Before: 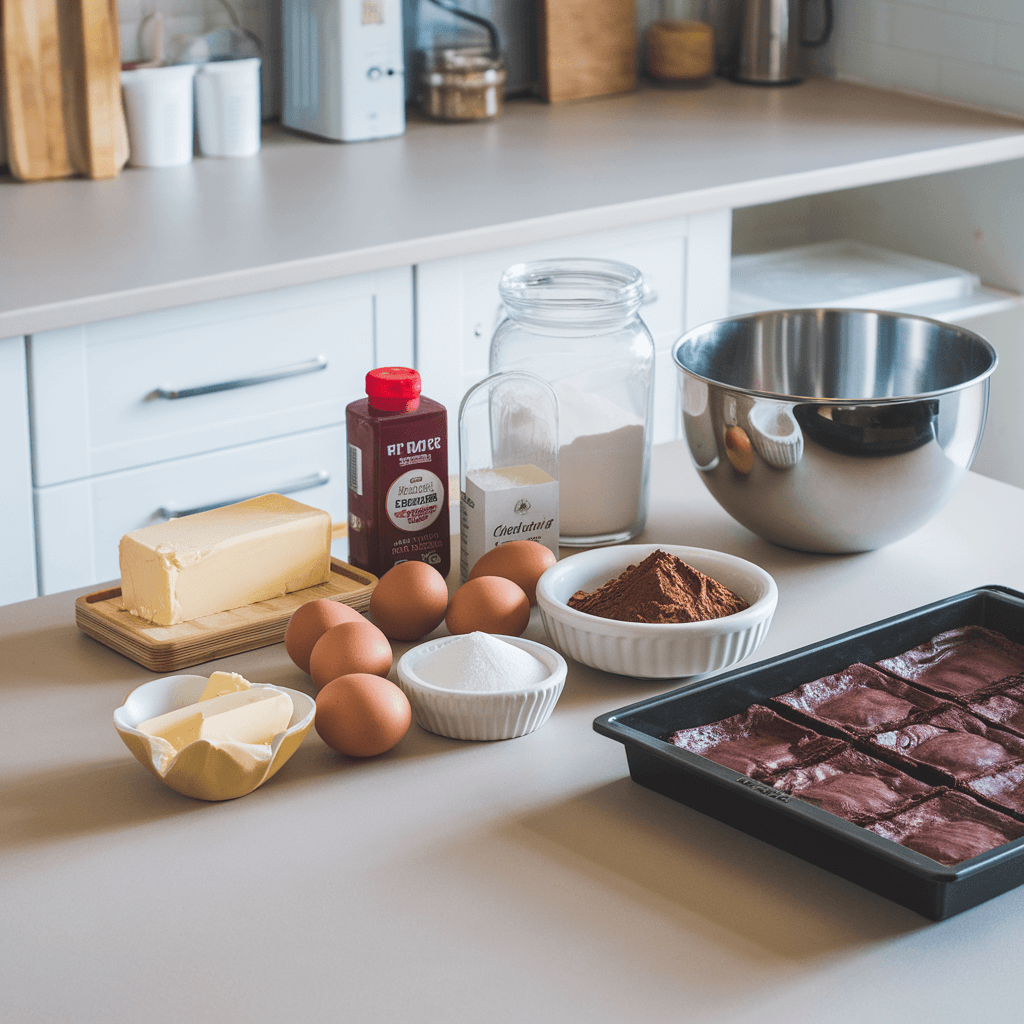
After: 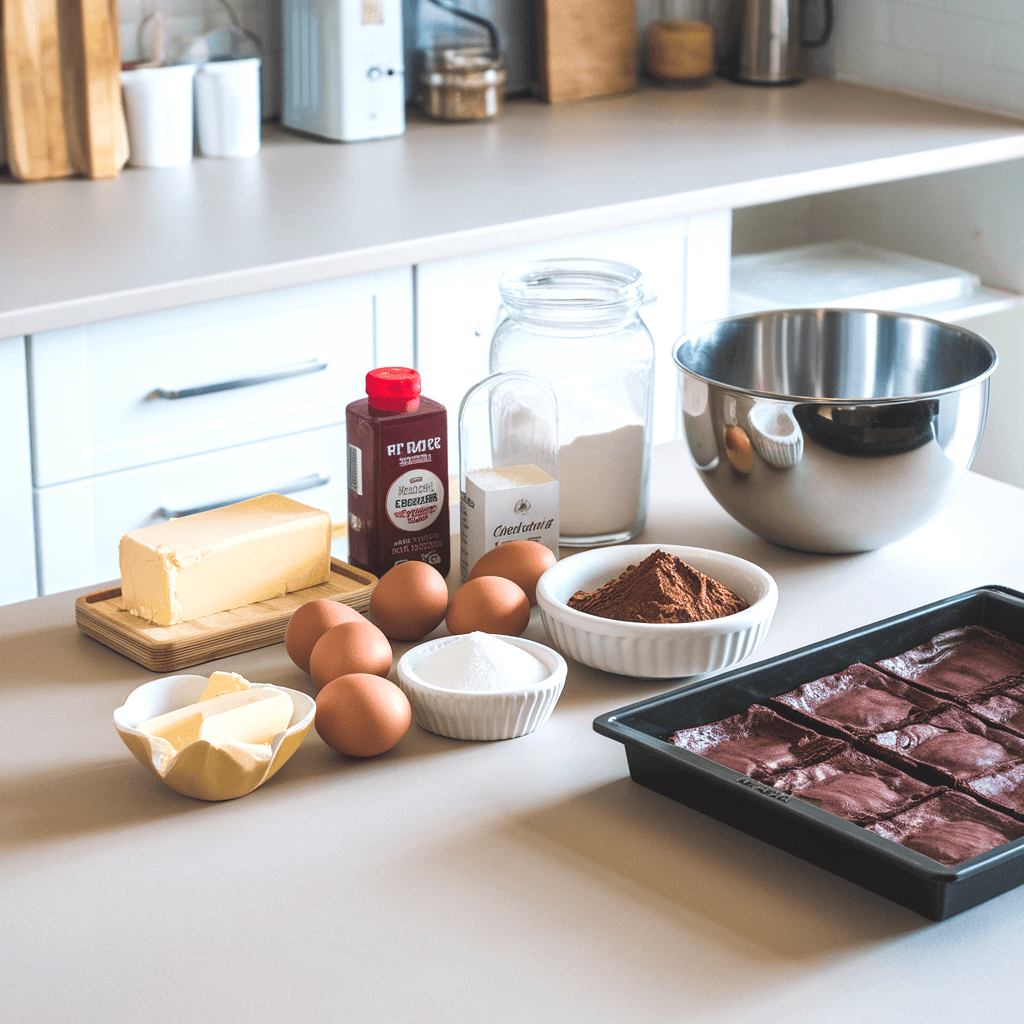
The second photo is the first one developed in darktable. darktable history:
tone equalizer: -8 EV -0.453 EV, -7 EV -0.367 EV, -6 EV -0.322 EV, -5 EV -0.192 EV, -3 EV 0.223 EV, -2 EV 0.348 EV, -1 EV 0.385 EV, +0 EV 0.422 EV, smoothing 1
